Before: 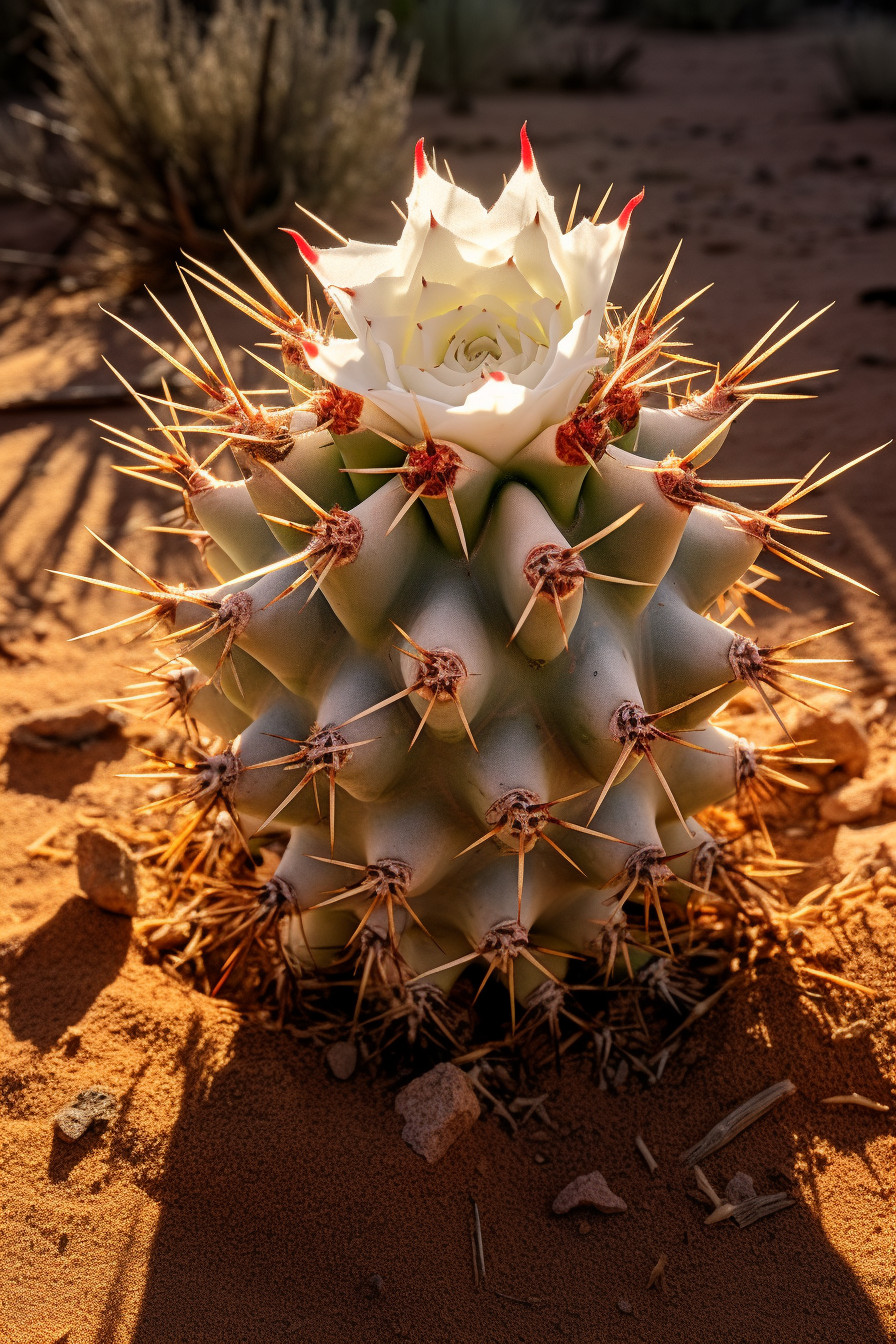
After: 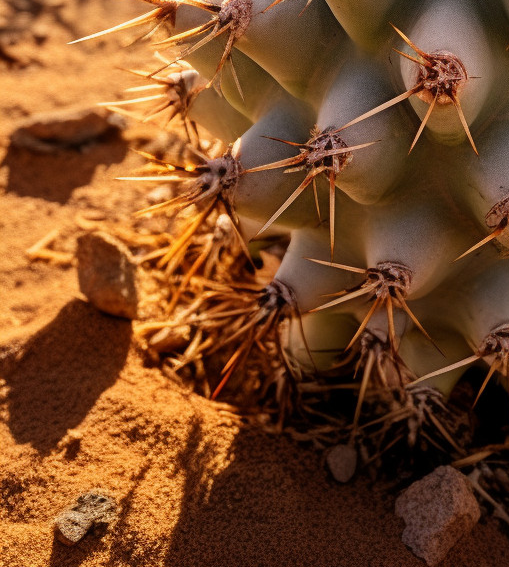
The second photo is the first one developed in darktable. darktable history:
crop: top 44.478%, right 43.169%, bottom 13.297%
